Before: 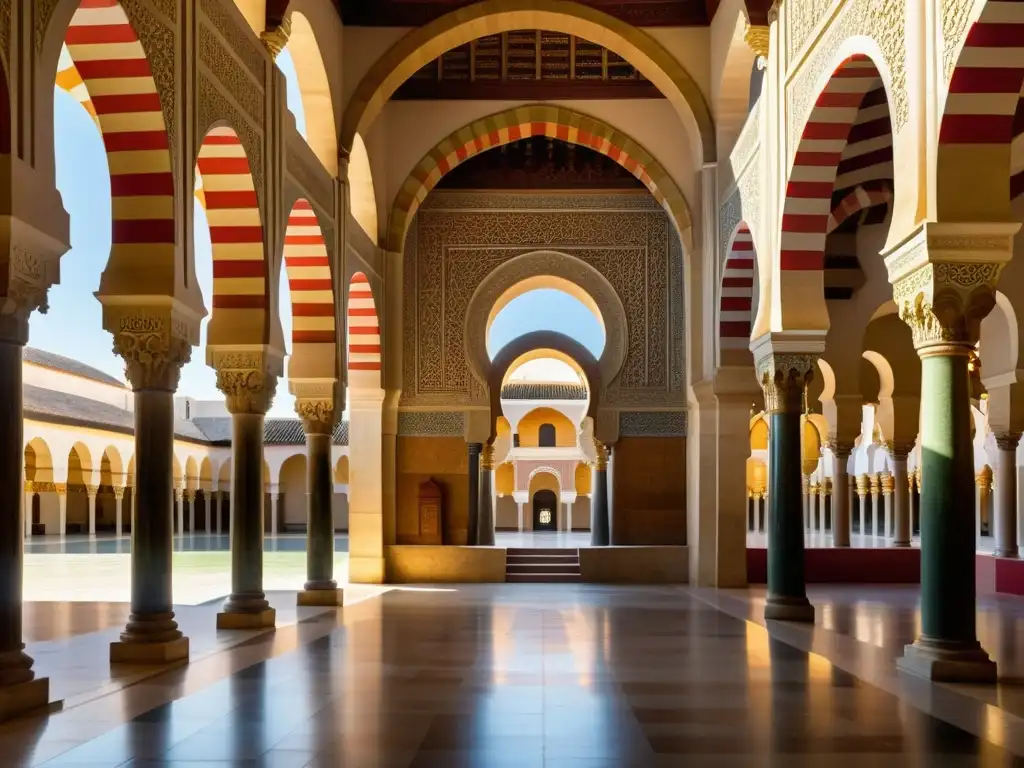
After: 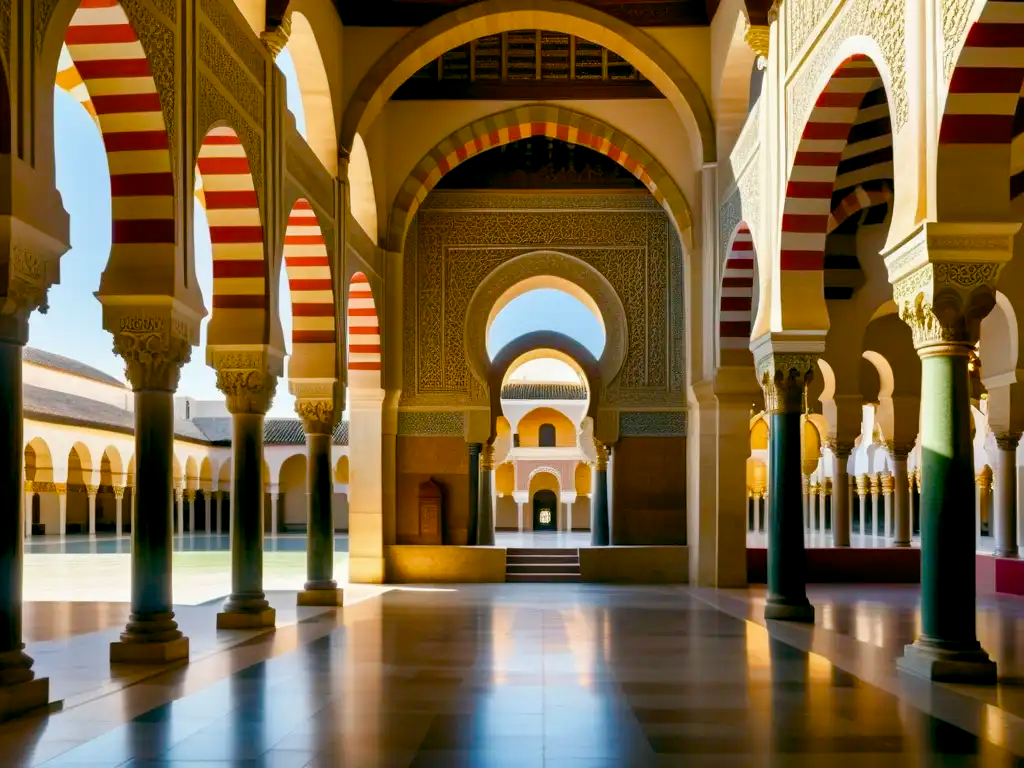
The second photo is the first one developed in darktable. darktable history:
color balance rgb: global offset › luminance -0.343%, global offset › chroma 0.106%, global offset › hue 168.13°, perceptual saturation grading › global saturation 20%, perceptual saturation grading › highlights -25.592%, perceptual saturation grading › shadows 49.764%, global vibrance 15.344%
